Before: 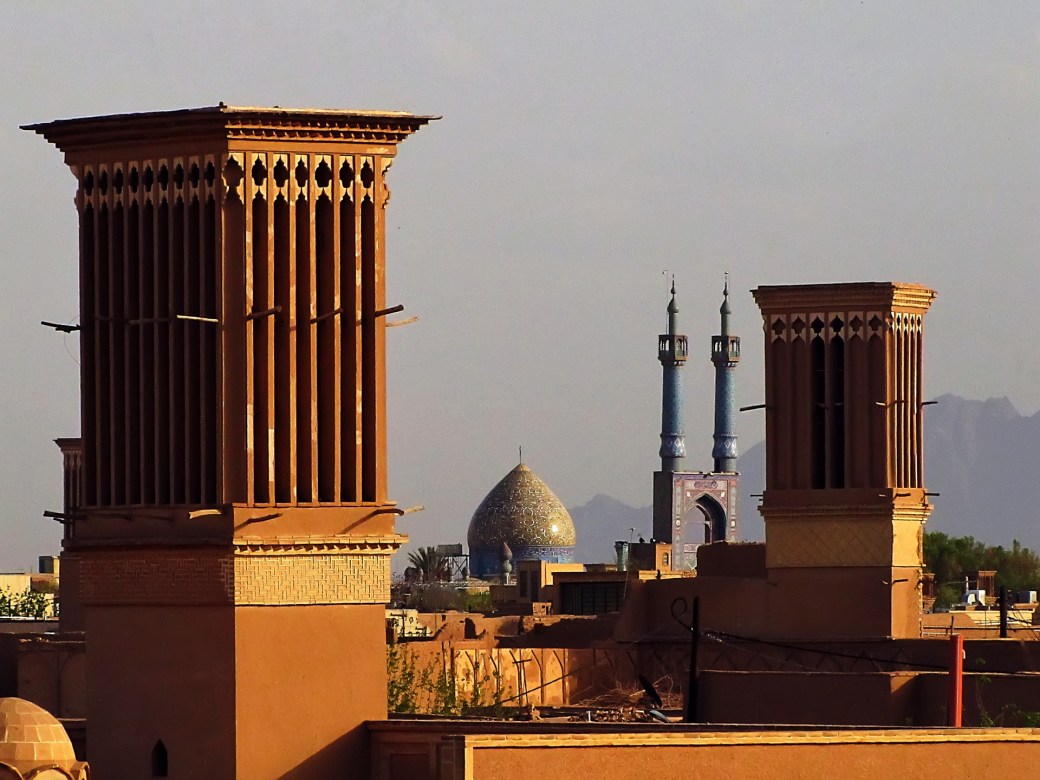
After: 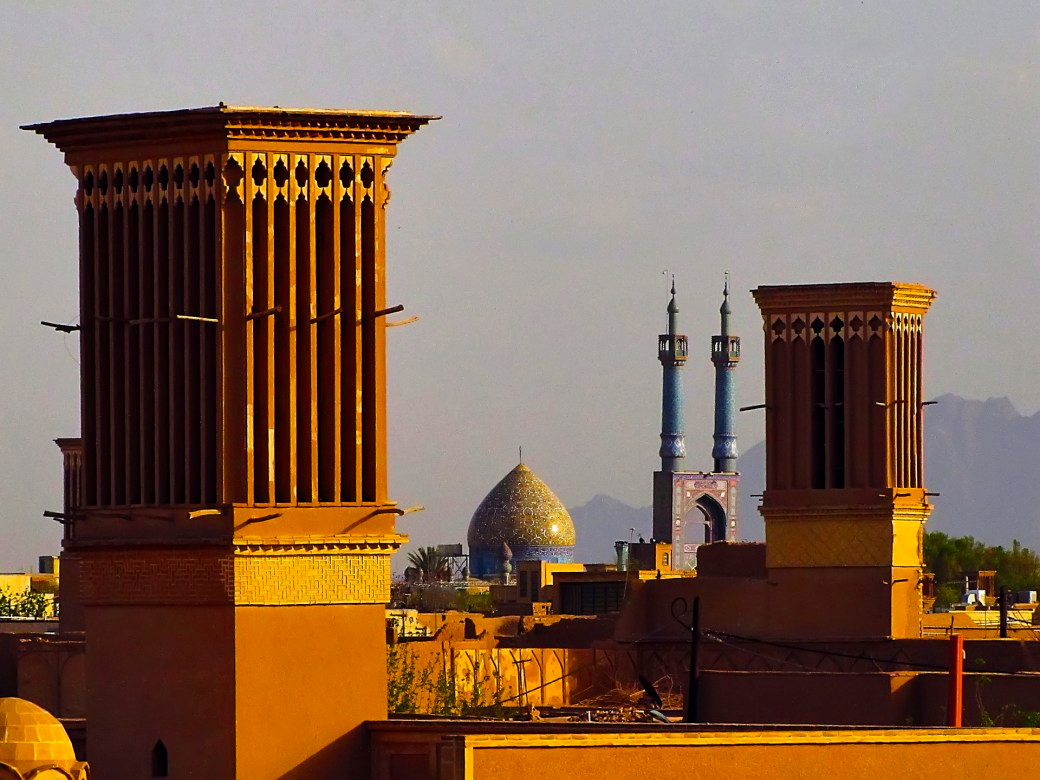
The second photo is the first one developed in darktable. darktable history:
color balance rgb: linear chroma grading › global chroma 15%, perceptual saturation grading › global saturation 30%
shadows and highlights: shadows 20.91, highlights -35.45, soften with gaussian
